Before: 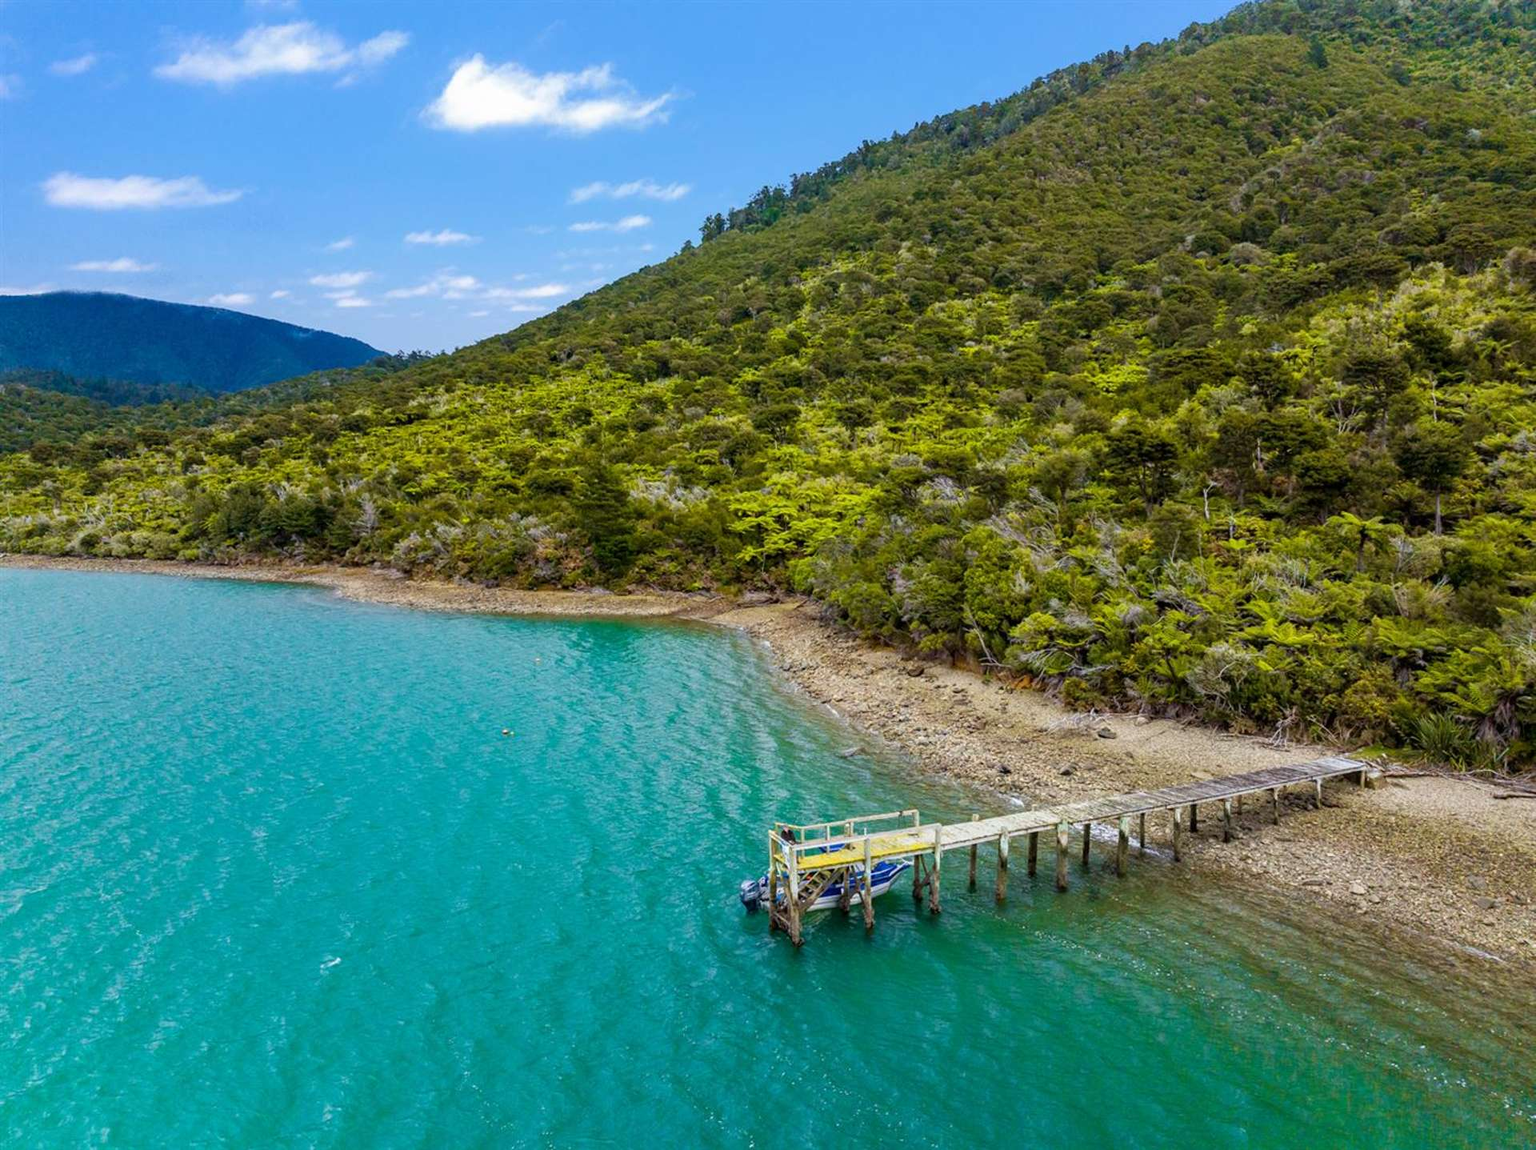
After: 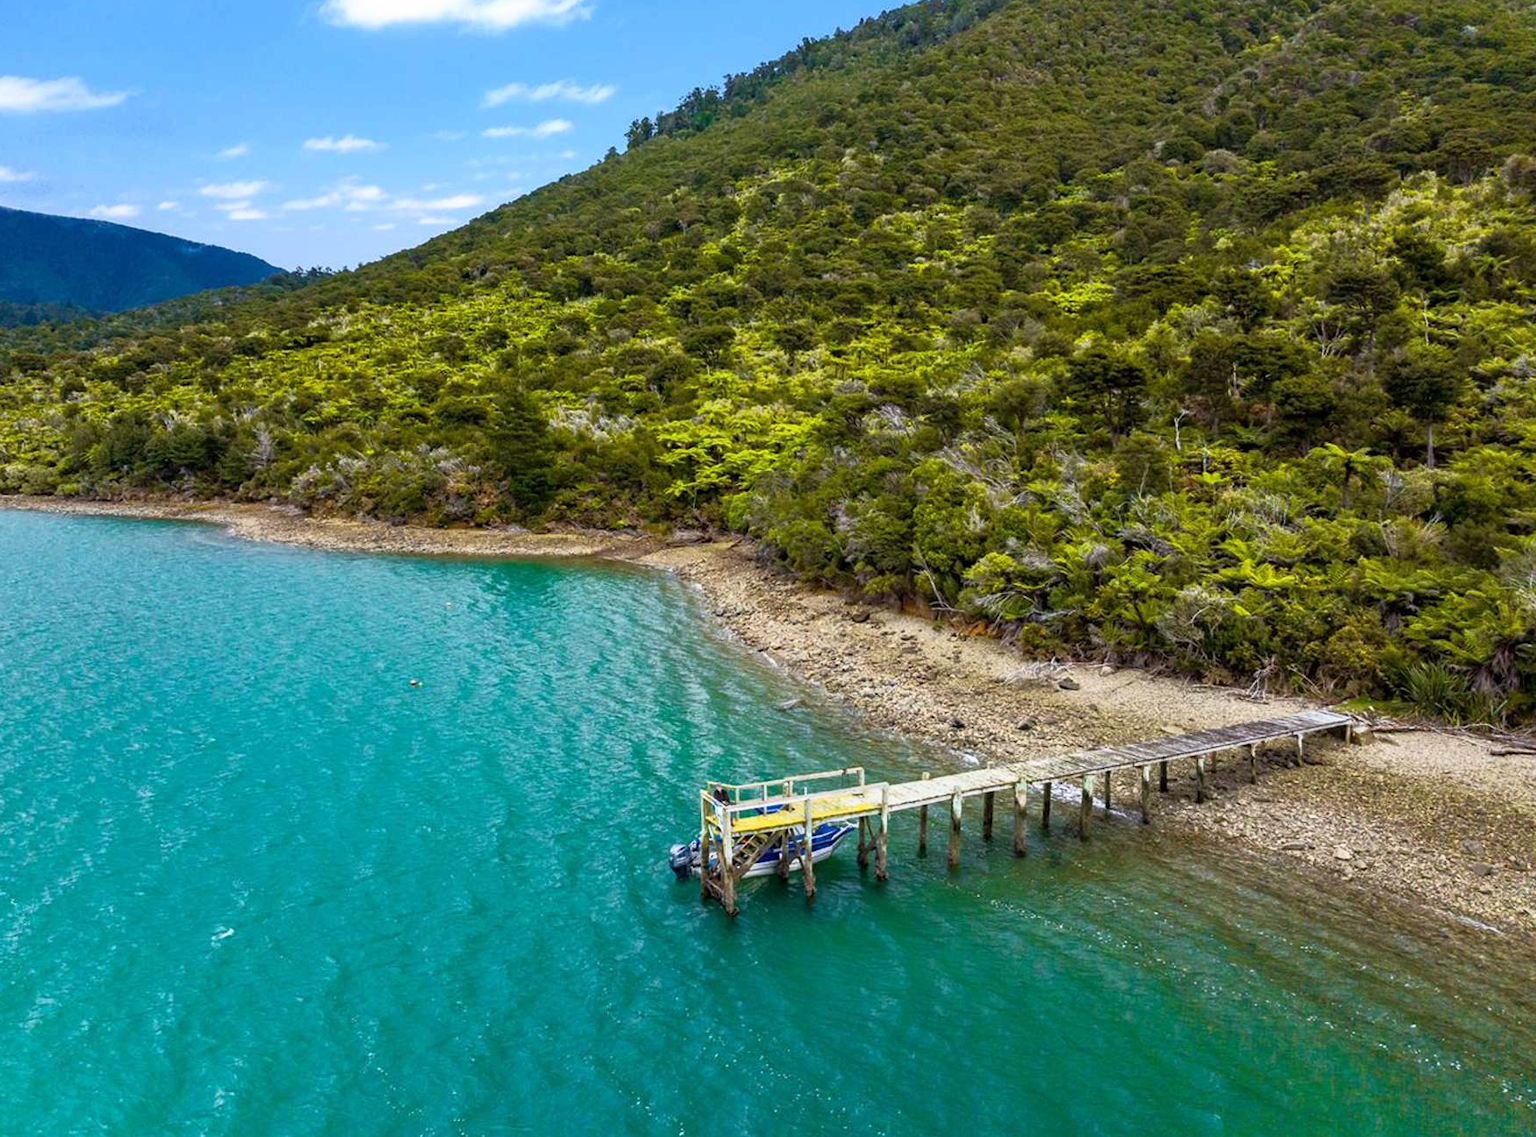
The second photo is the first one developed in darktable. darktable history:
crop and rotate: left 8.262%, top 9.226%
base curve: curves: ch0 [(0, 0) (0.257, 0.25) (0.482, 0.586) (0.757, 0.871) (1, 1)]
